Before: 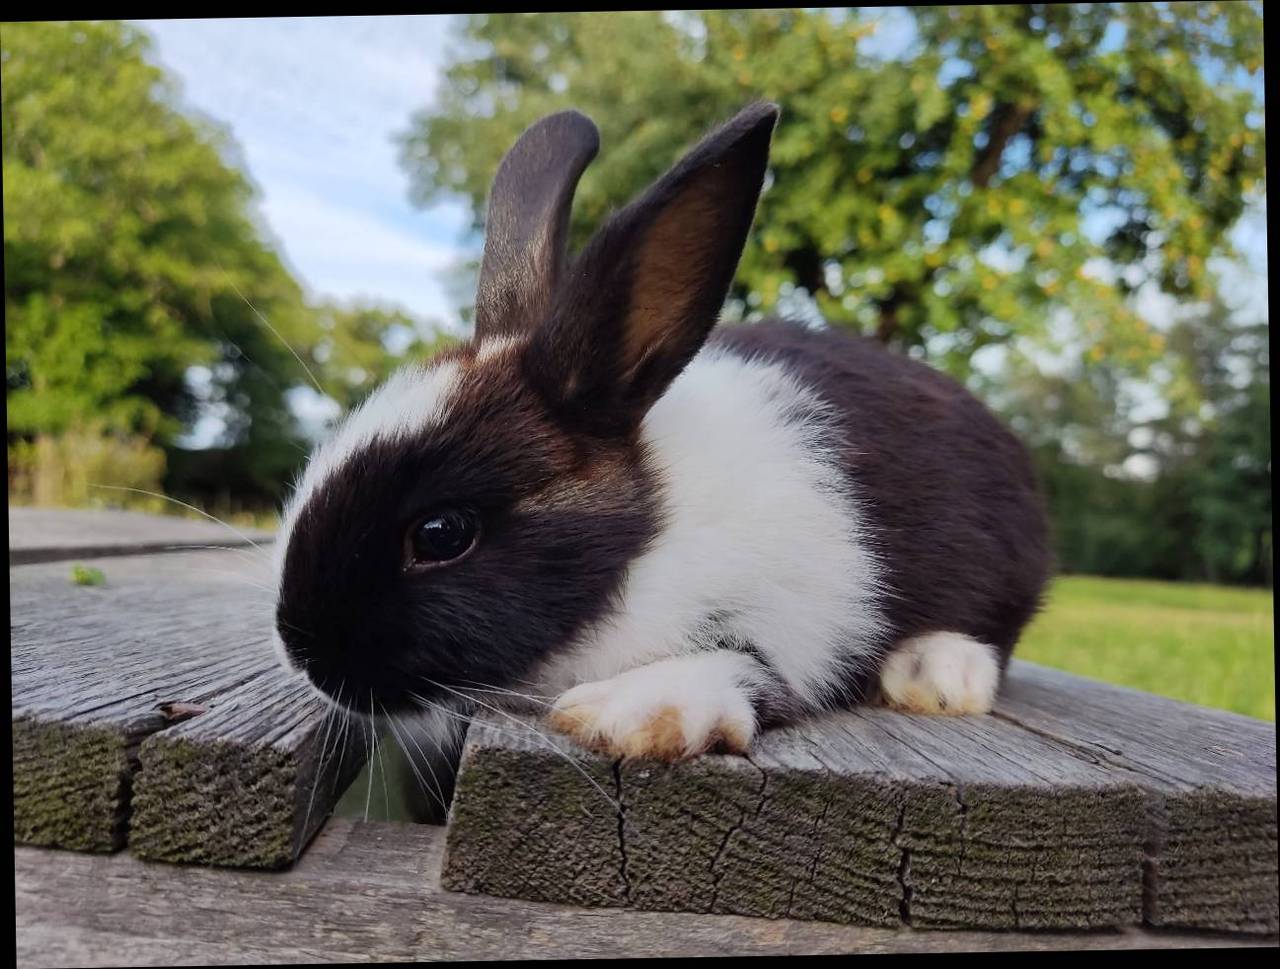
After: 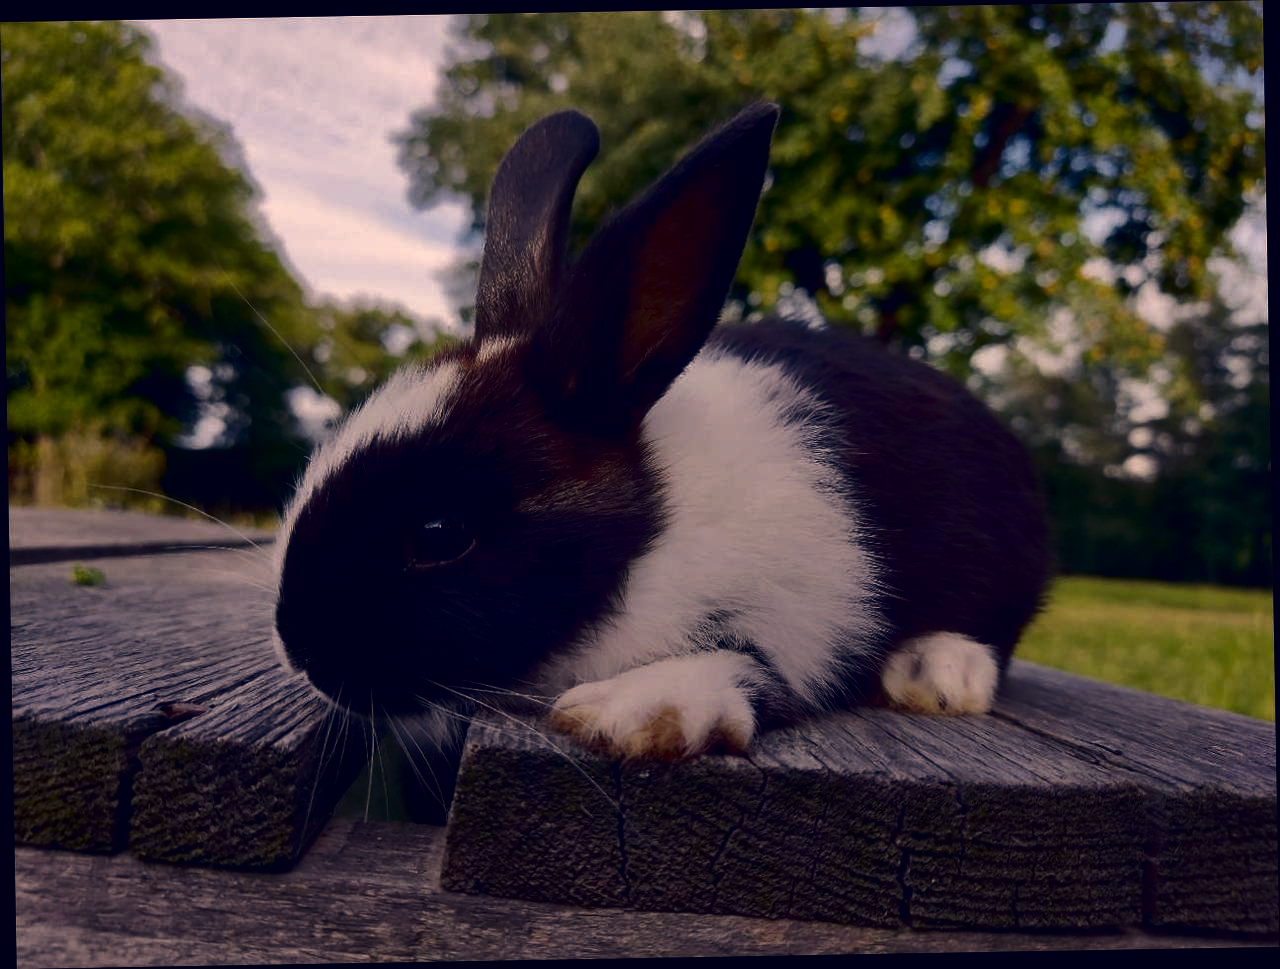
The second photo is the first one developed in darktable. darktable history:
contrast brightness saturation: contrast 0.09, brightness -0.575, saturation 0.174
color correction: highlights a* 19.57, highlights b* 27.66, shadows a* 3.35, shadows b* -17.5, saturation 0.734
